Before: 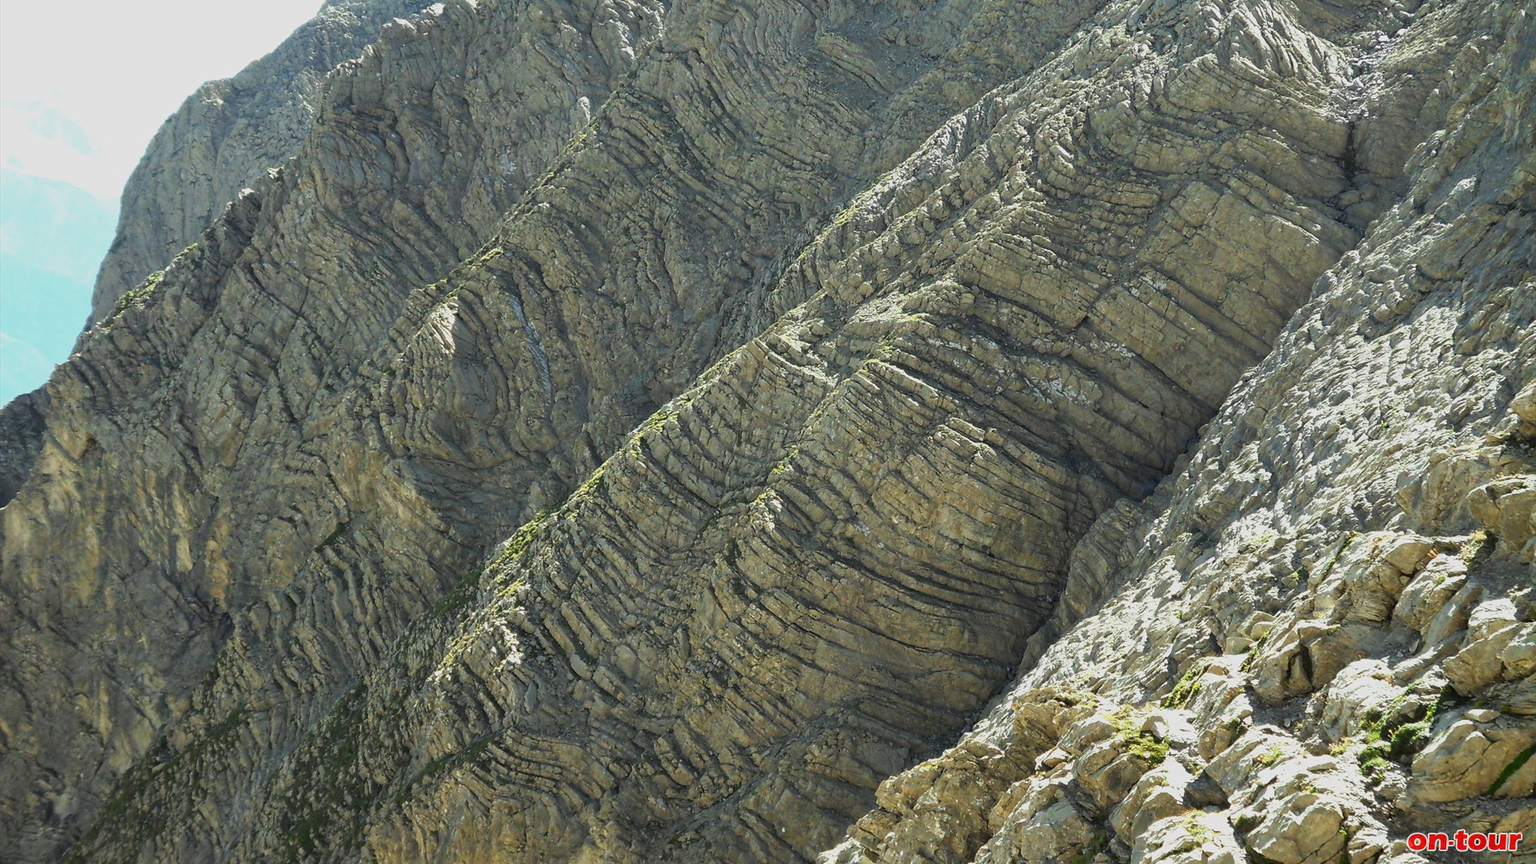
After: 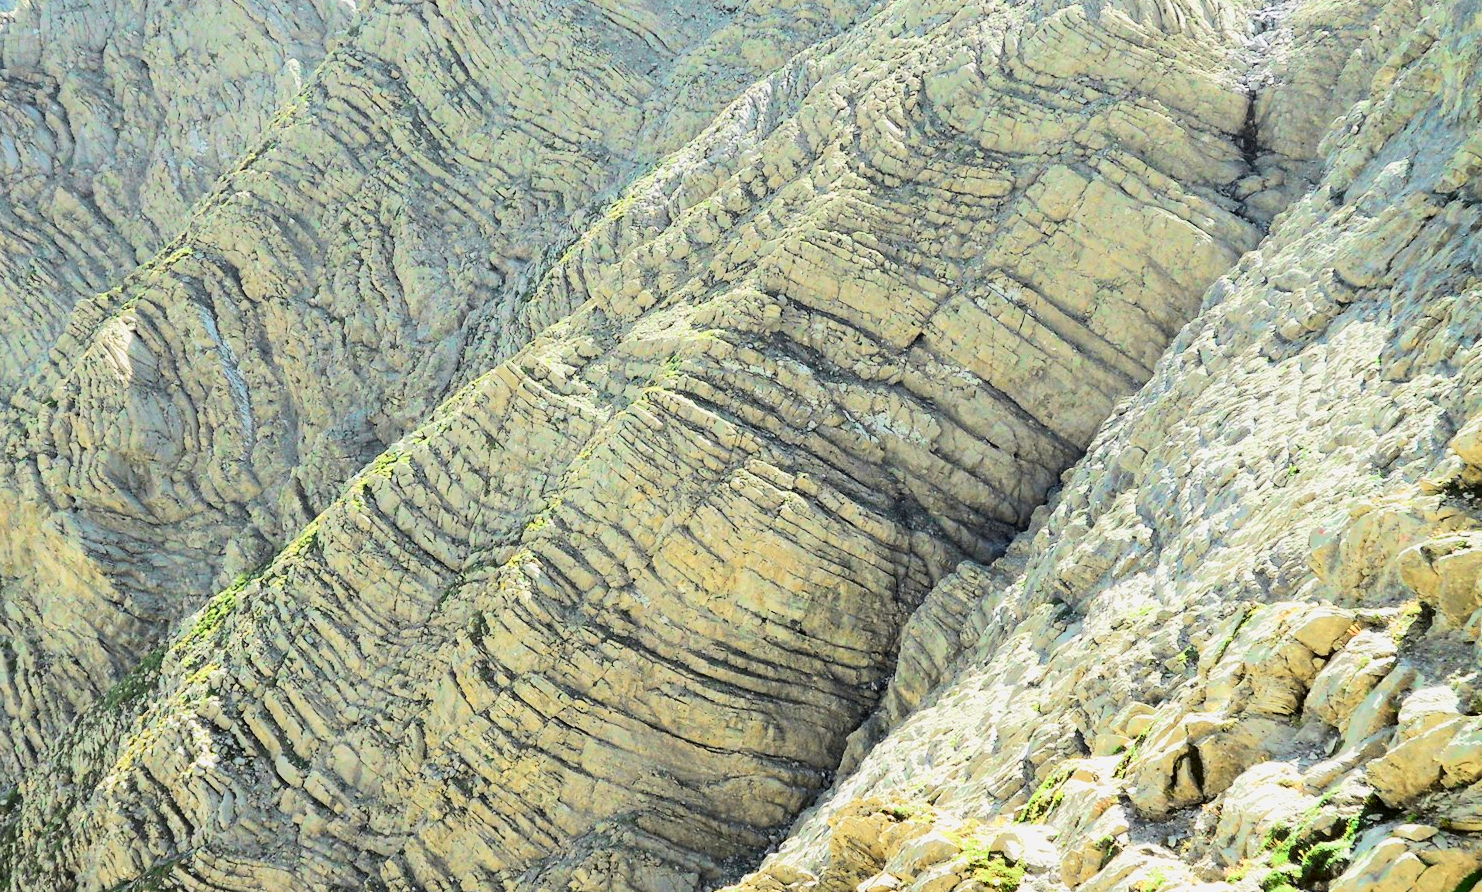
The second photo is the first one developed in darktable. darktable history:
crop: left 22.786%, top 5.824%, bottom 11.549%
tone equalizer: -7 EV 0.153 EV, -6 EV 0.617 EV, -5 EV 1.13 EV, -4 EV 1.34 EV, -3 EV 1.16 EV, -2 EV 0.6 EV, -1 EV 0.159 EV, edges refinement/feathering 500, mask exposure compensation -1.57 EV, preserve details no
tone curve: curves: ch0 [(0, 0.013) (0.054, 0.018) (0.205, 0.191) (0.289, 0.292) (0.39, 0.424) (0.493, 0.551) (0.666, 0.743) (0.795, 0.841) (1, 0.998)]; ch1 [(0, 0) (0.385, 0.343) (0.439, 0.415) (0.494, 0.495) (0.501, 0.501) (0.51, 0.509) (0.548, 0.554) (0.586, 0.601) (0.66, 0.687) (0.783, 0.804) (1, 1)]; ch2 [(0, 0) (0.304, 0.31) (0.403, 0.399) (0.441, 0.428) (0.47, 0.469) (0.498, 0.496) (0.524, 0.538) (0.566, 0.579) (0.633, 0.665) (0.7, 0.711) (1, 1)], color space Lab, independent channels
